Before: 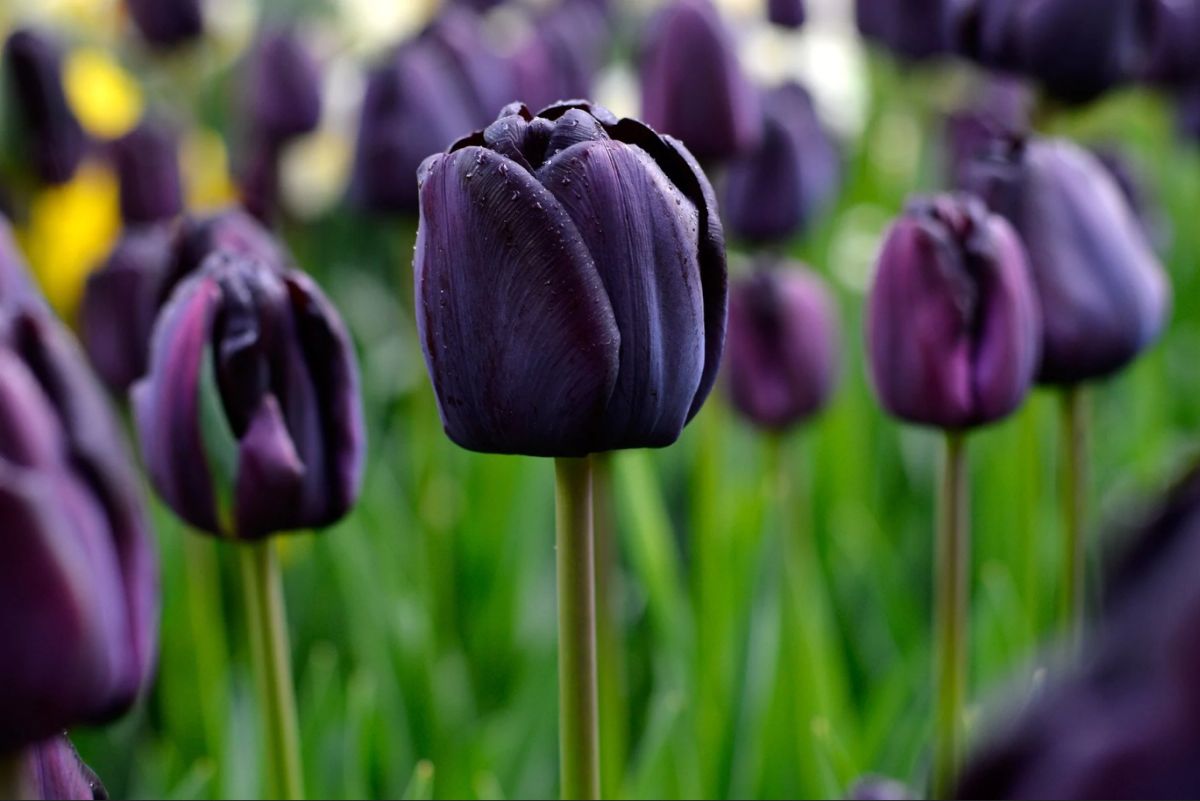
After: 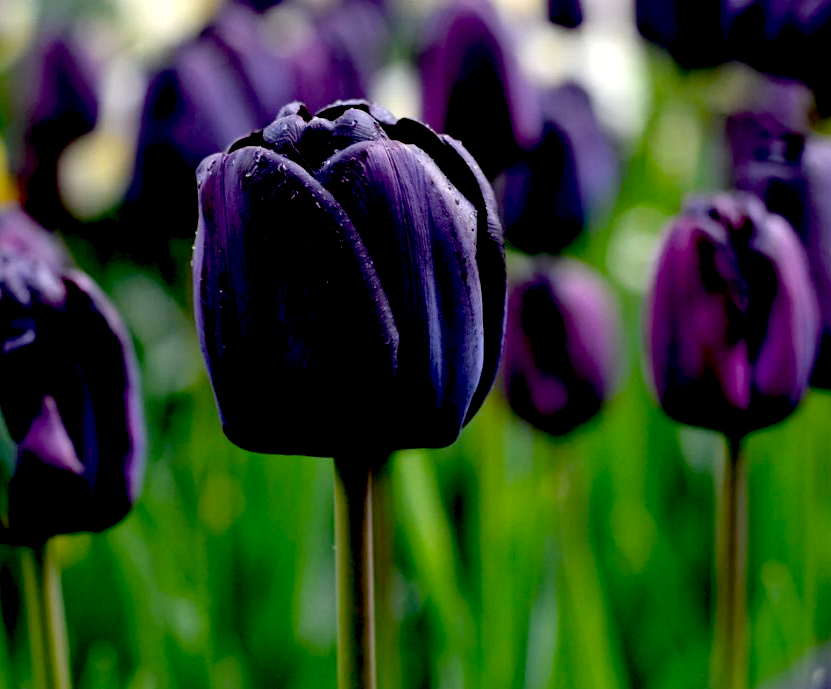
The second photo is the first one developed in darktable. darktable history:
crop: left 18.479%, right 12.2%, bottom 13.971%
exposure: black level correction 0.047, exposure 0.013 EV, compensate highlight preservation false
